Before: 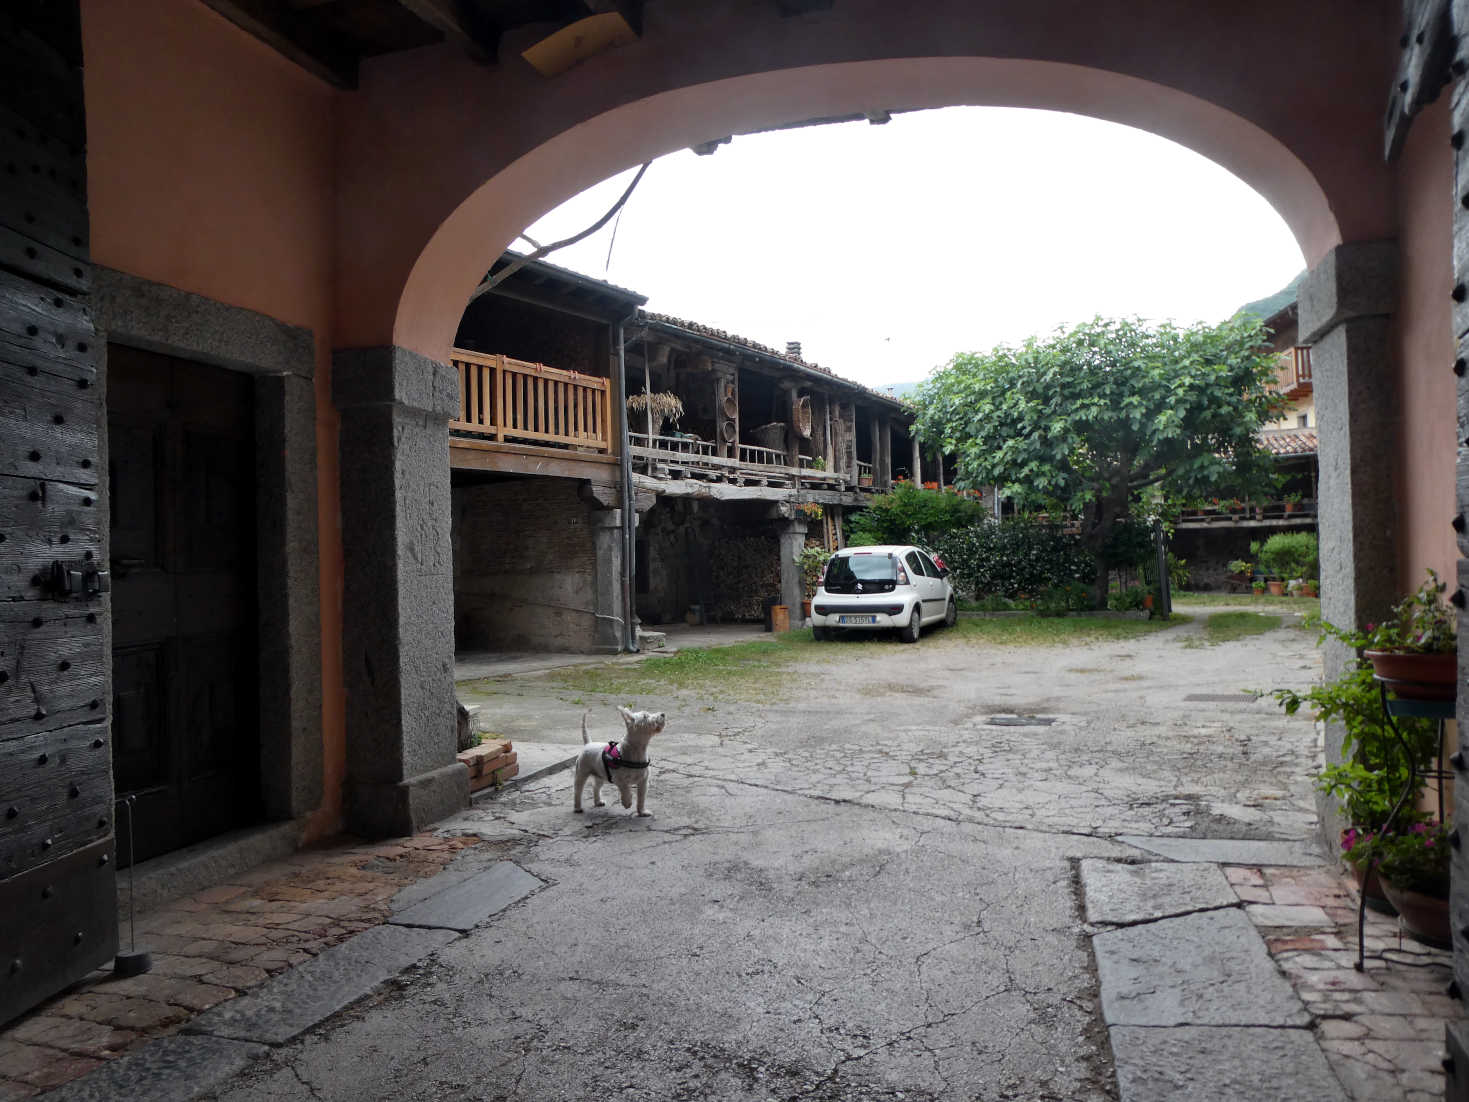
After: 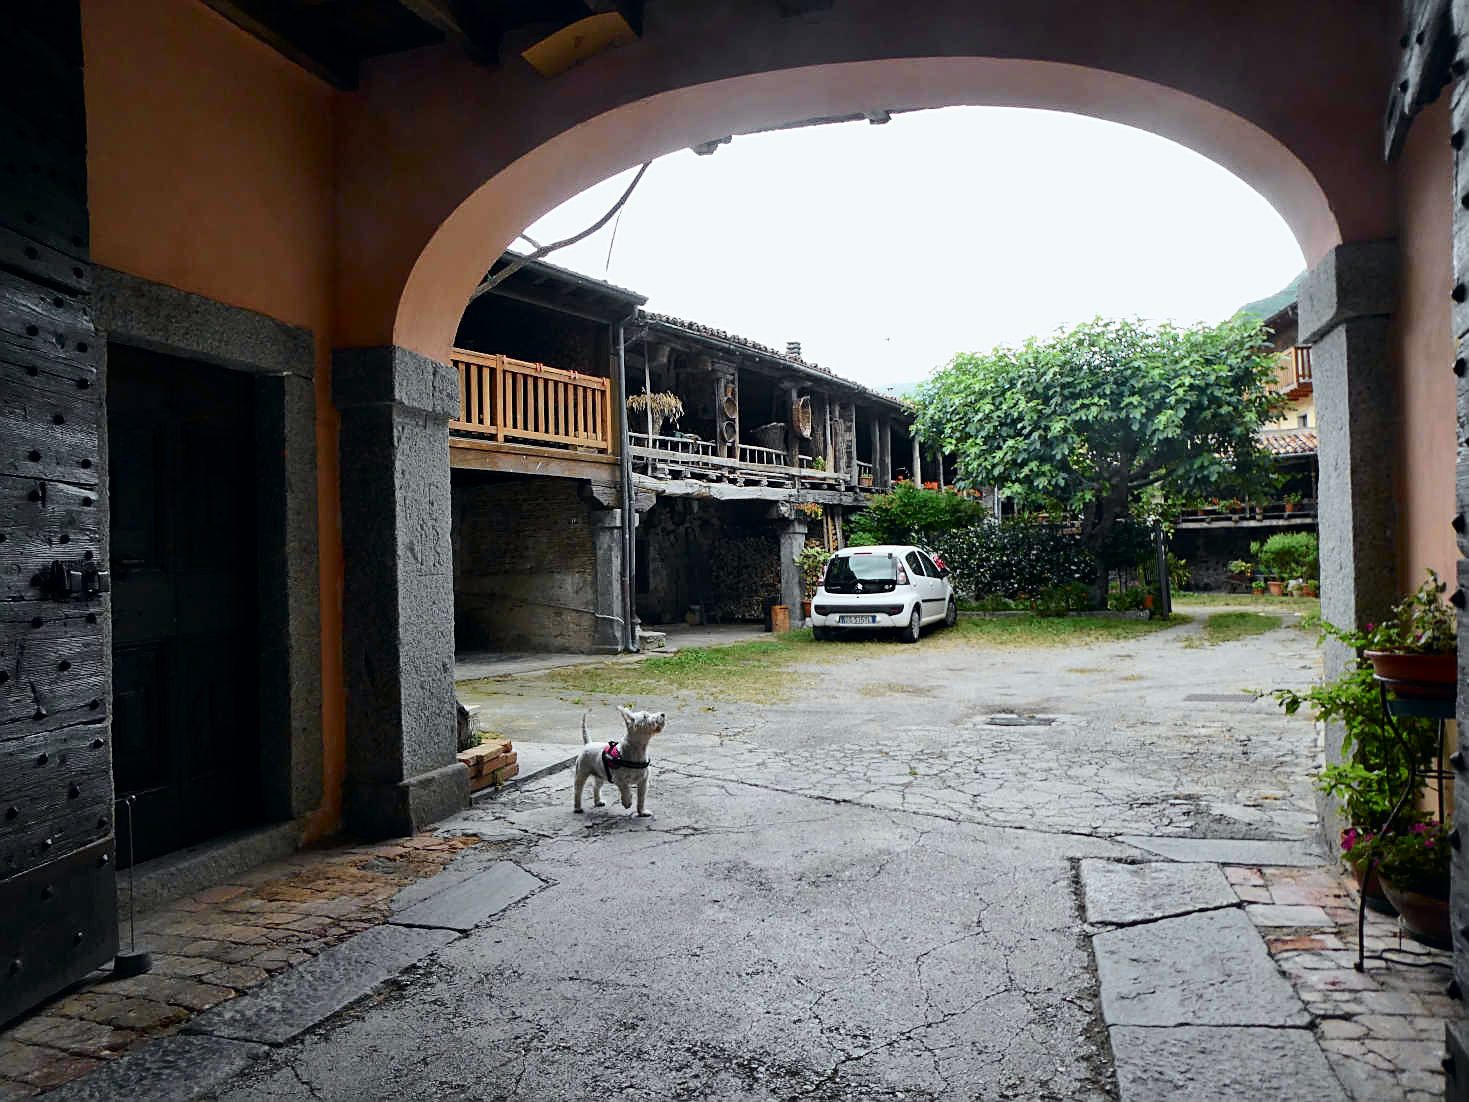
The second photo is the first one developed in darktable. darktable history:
sharpen: on, module defaults
tone curve: curves: ch0 [(0, 0) (0.035, 0.017) (0.131, 0.108) (0.279, 0.279) (0.476, 0.554) (0.617, 0.693) (0.704, 0.77) (0.801, 0.854) (0.895, 0.927) (1, 0.976)]; ch1 [(0, 0) (0.318, 0.278) (0.444, 0.427) (0.493, 0.488) (0.504, 0.497) (0.537, 0.538) (0.594, 0.616) (0.746, 0.764) (1, 1)]; ch2 [(0, 0) (0.316, 0.292) (0.381, 0.37) (0.423, 0.448) (0.476, 0.482) (0.502, 0.495) (0.529, 0.547) (0.583, 0.608) (0.639, 0.657) (0.7, 0.7) (0.861, 0.808) (1, 0.951)], color space Lab, independent channels, preserve colors none
vibrance: on, module defaults
